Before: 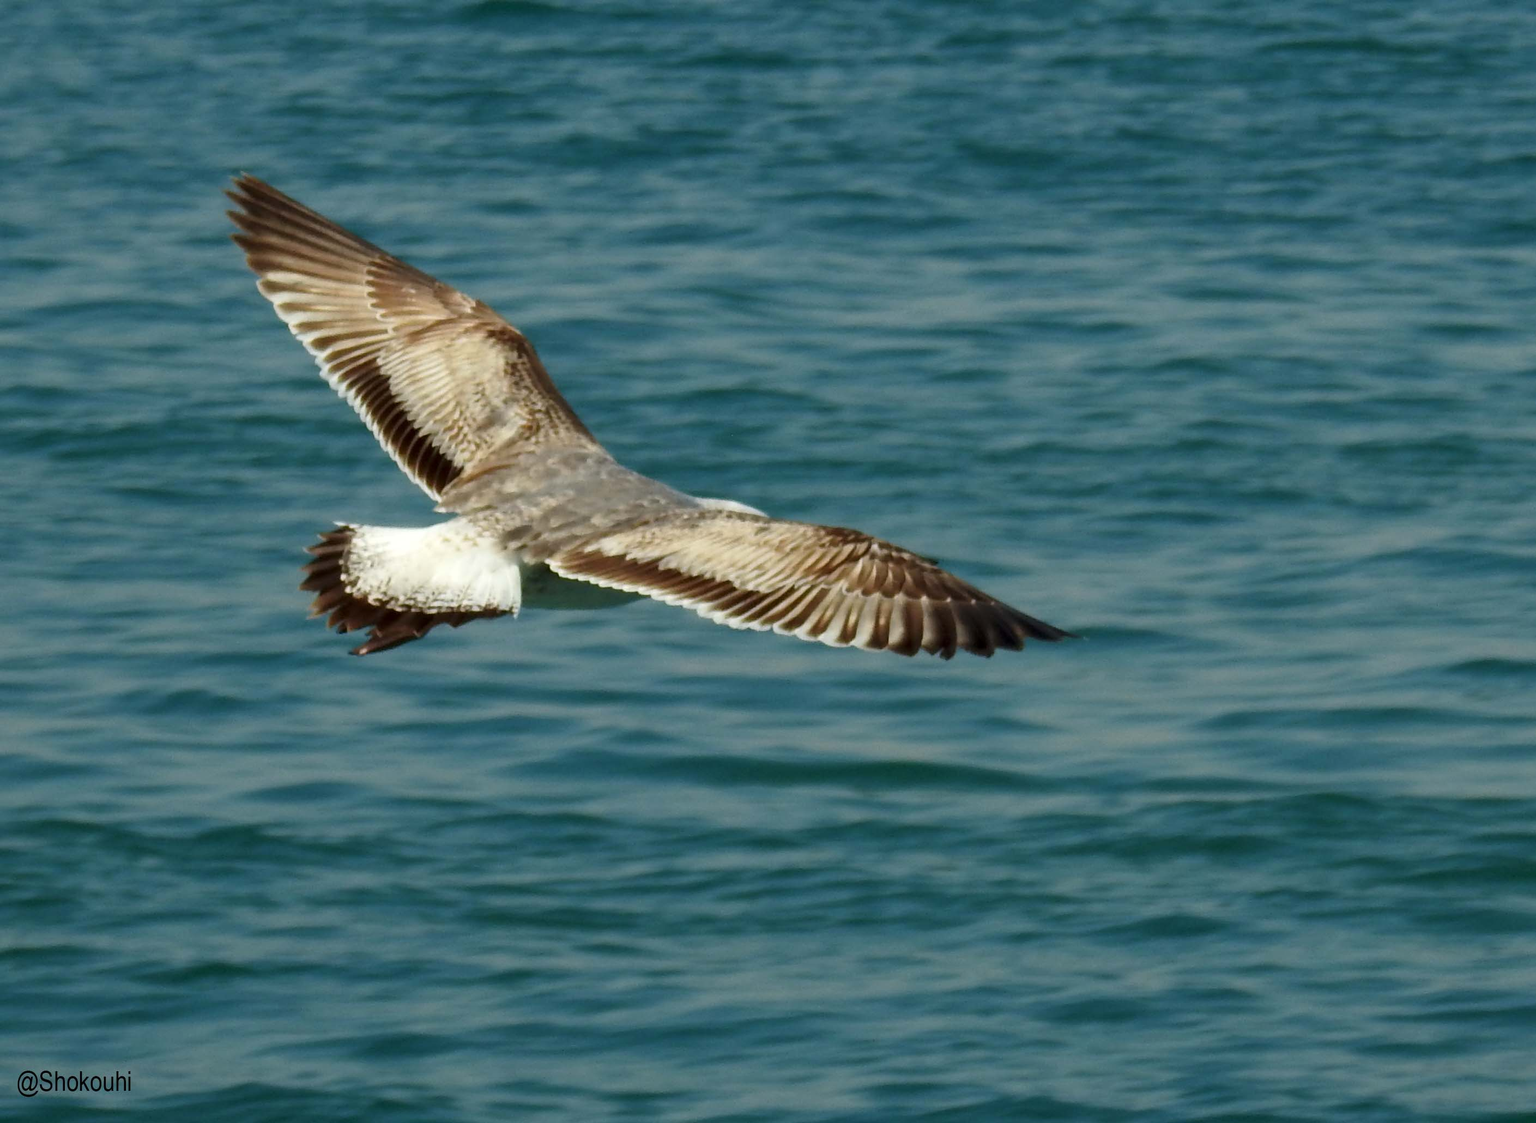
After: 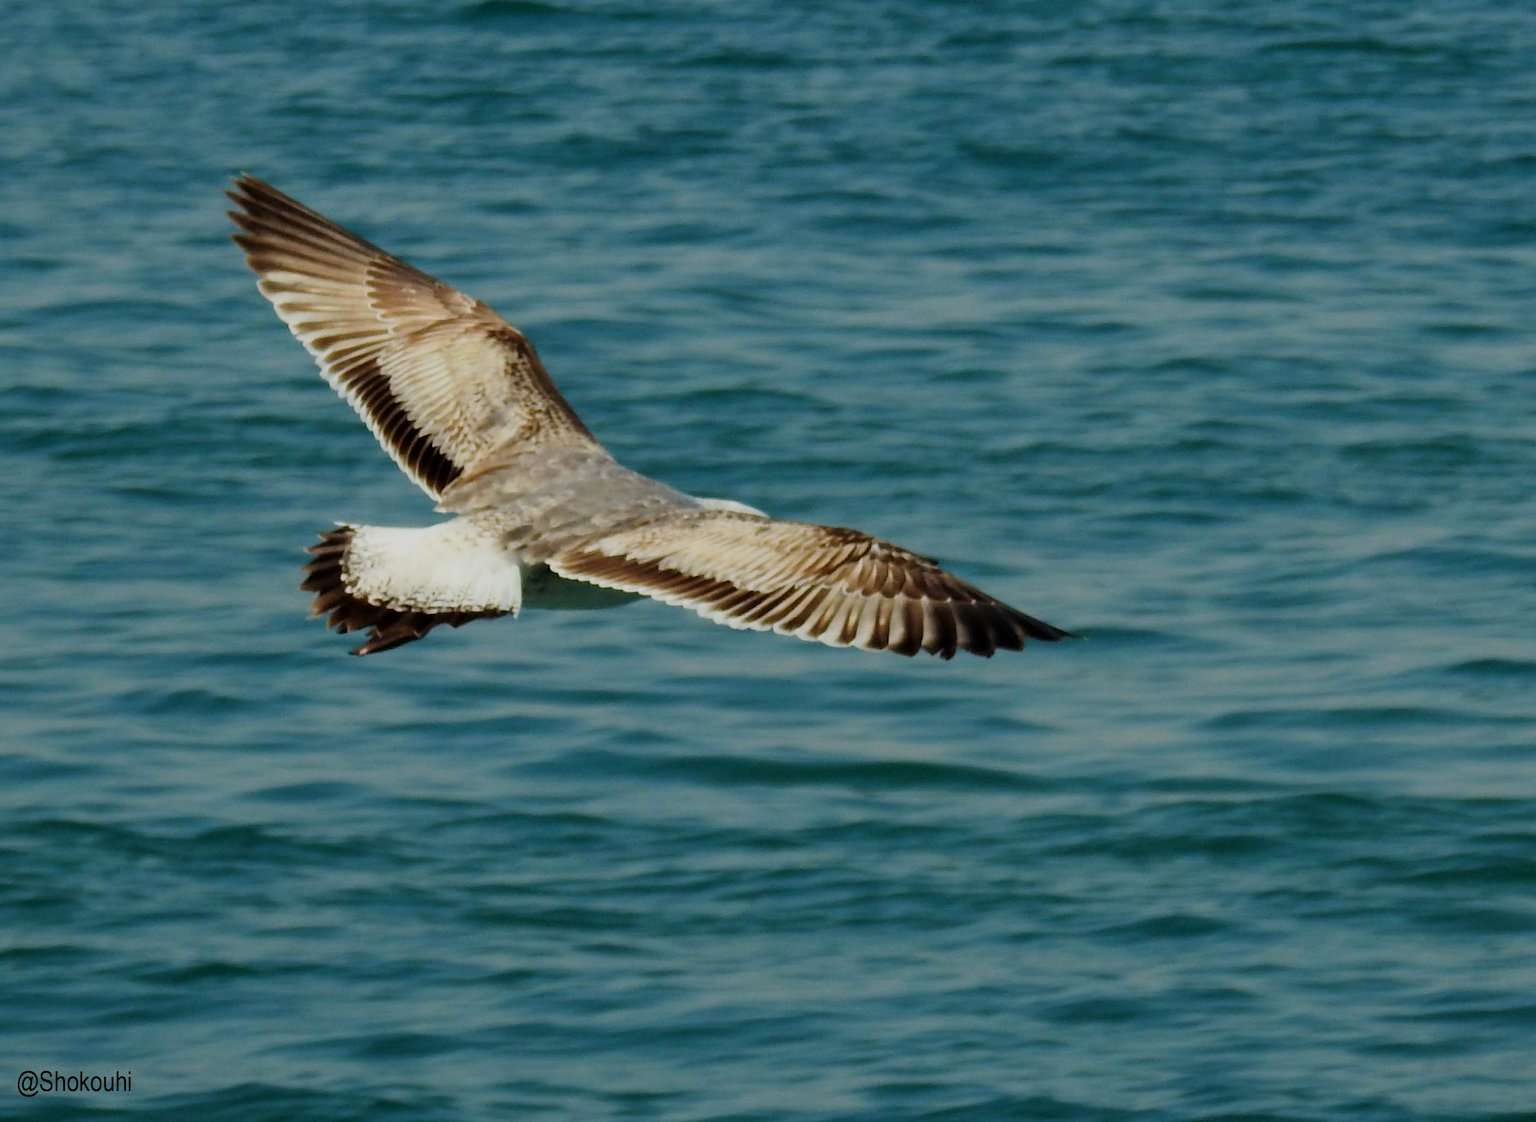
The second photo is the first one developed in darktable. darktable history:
contrast brightness saturation: contrast 0.037, saturation 0.065
filmic rgb: black relative exposure -7.65 EV, white relative exposure 4.56 EV, hardness 3.61
